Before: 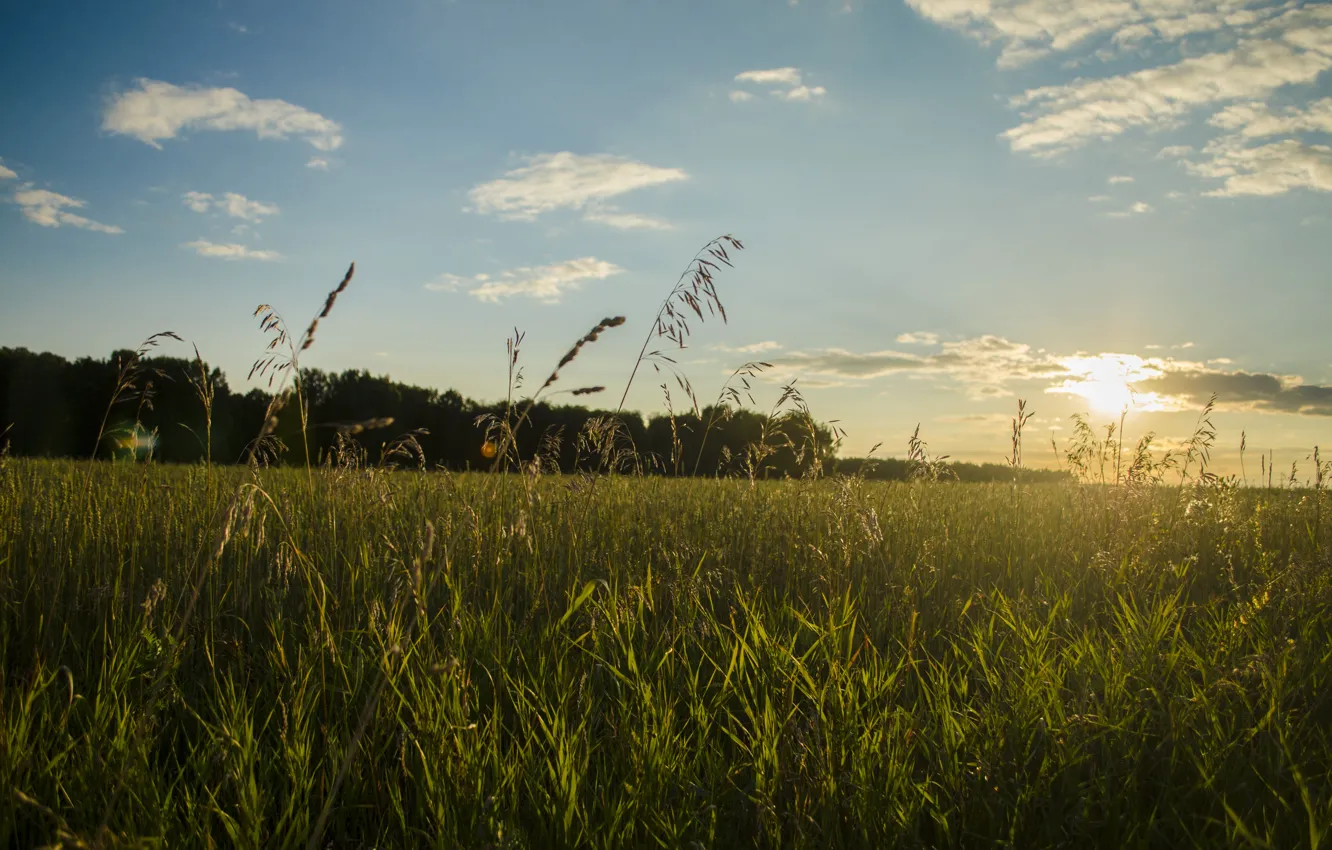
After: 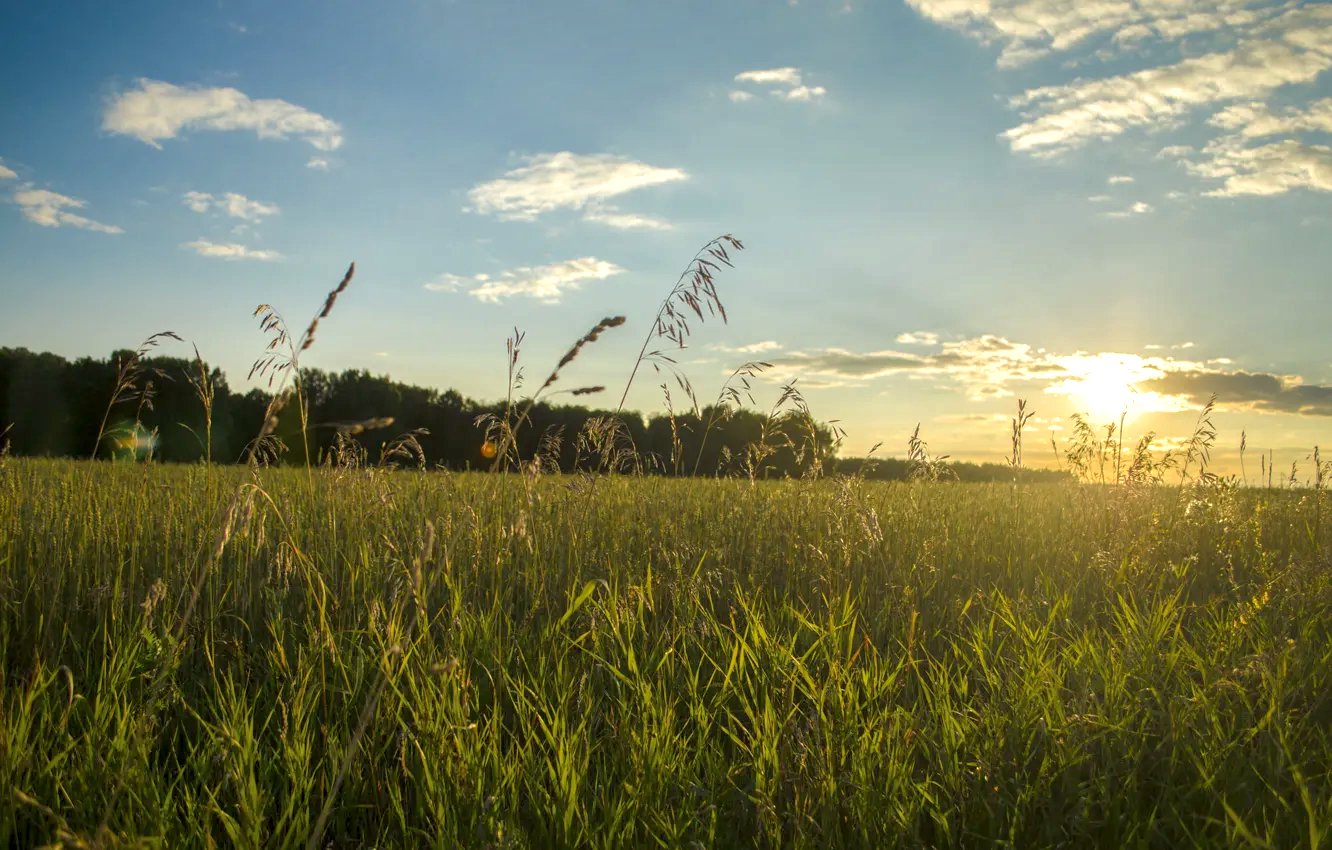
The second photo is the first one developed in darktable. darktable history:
shadows and highlights: on, module defaults
exposure: black level correction 0.001, exposure 0.499 EV, compensate highlight preservation false
